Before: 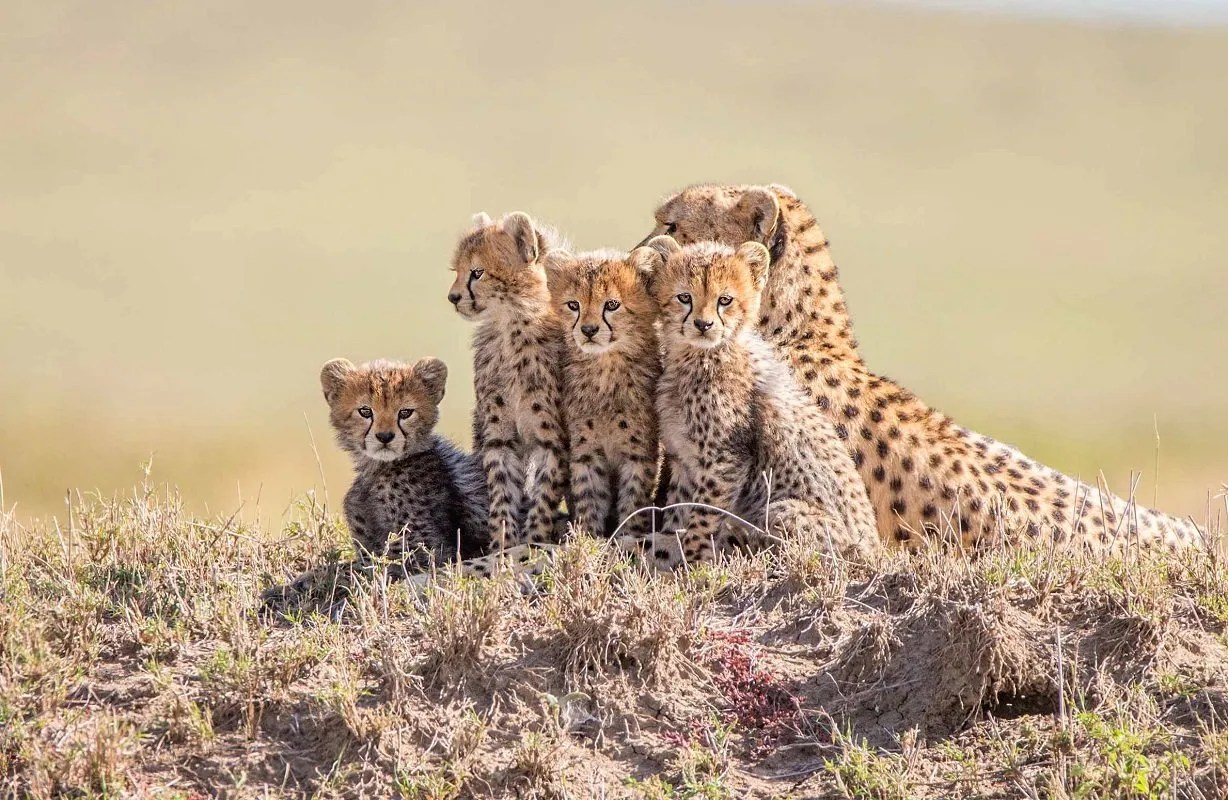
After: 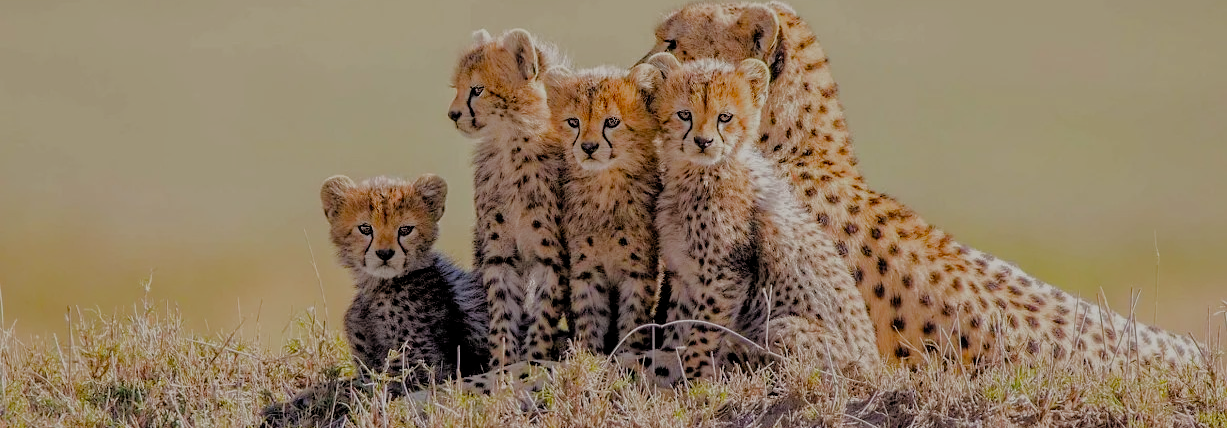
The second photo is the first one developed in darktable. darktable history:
filmic rgb: black relative exposure -4.4 EV, white relative exposure 5 EV, threshold 3 EV, hardness 2.23, latitude 40.06%, contrast 1.15, highlights saturation mix 10%, shadows ↔ highlights balance 1.04%, preserve chrominance RGB euclidean norm (legacy), color science v4 (2020), enable highlight reconstruction true
crop and rotate: top 23.043%, bottom 23.437%
tone curve: curves: ch0 [(0, 0) (0.48, 0.431) (0.7, 0.609) (0.864, 0.854) (1, 1)]
